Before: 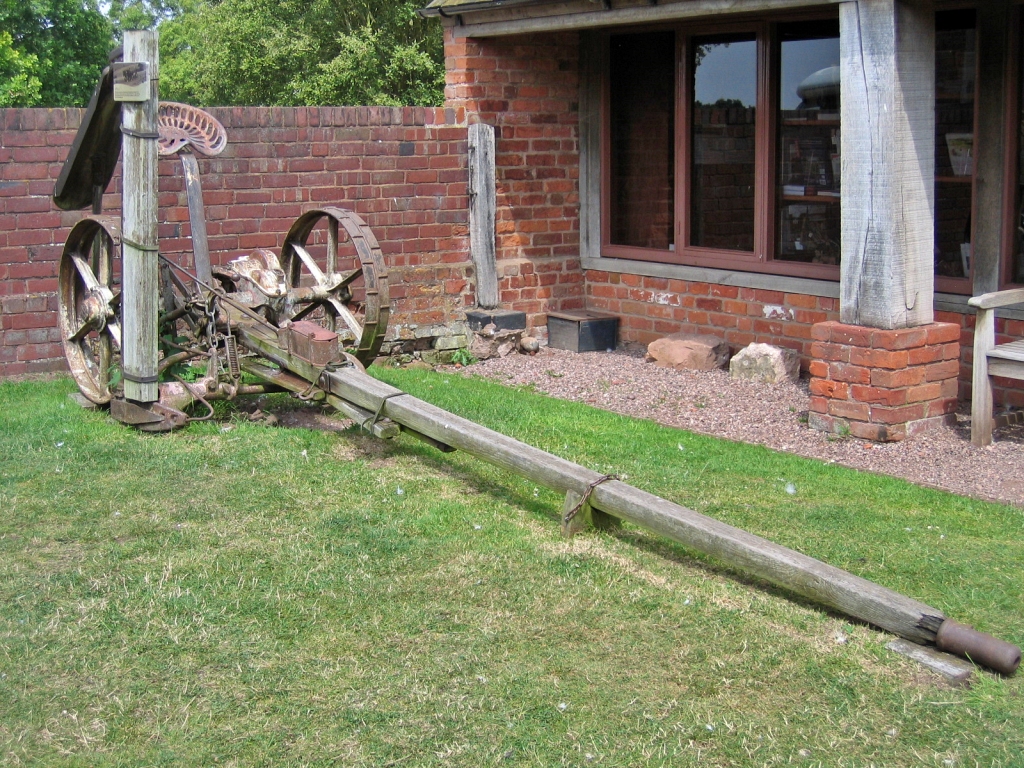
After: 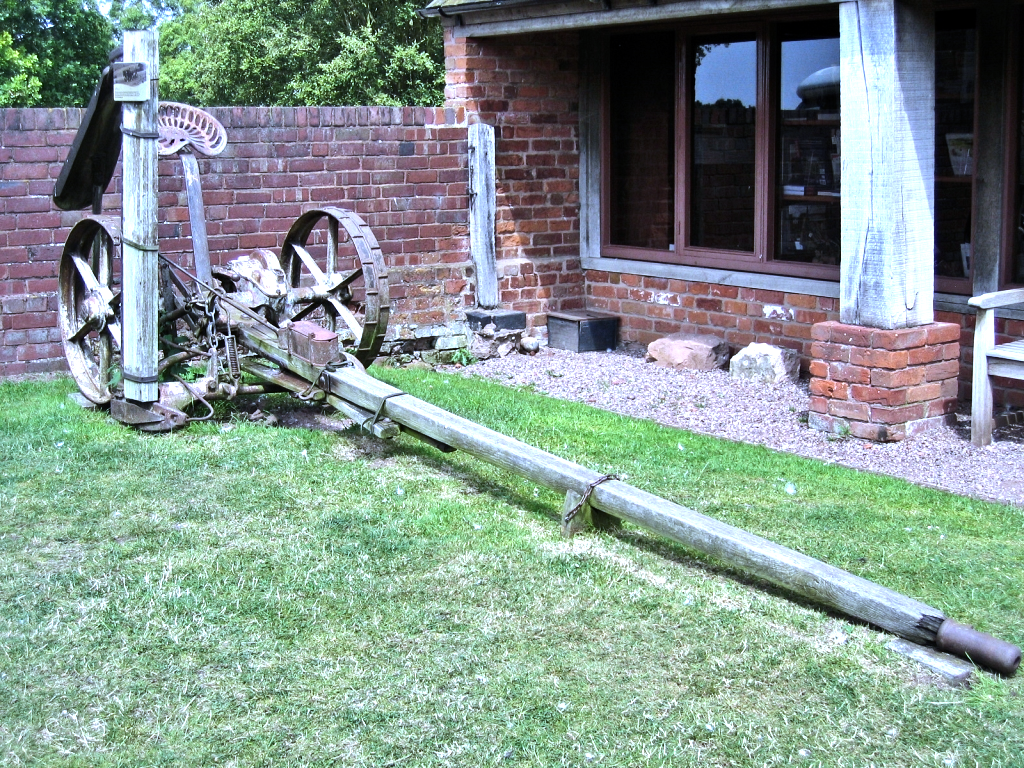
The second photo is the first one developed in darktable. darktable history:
white balance: red 0.871, blue 1.249
tone equalizer: -8 EV -1.08 EV, -7 EV -1.01 EV, -6 EV -0.867 EV, -5 EV -0.578 EV, -3 EV 0.578 EV, -2 EV 0.867 EV, -1 EV 1.01 EV, +0 EV 1.08 EV, edges refinement/feathering 500, mask exposure compensation -1.57 EV, preserve details no
